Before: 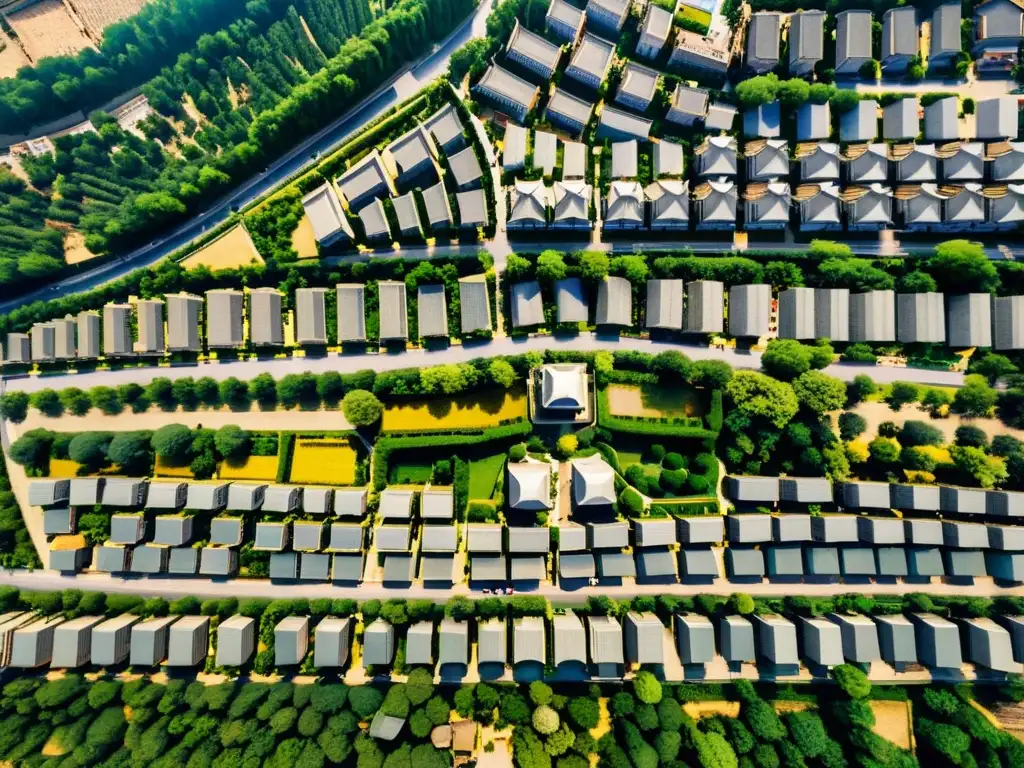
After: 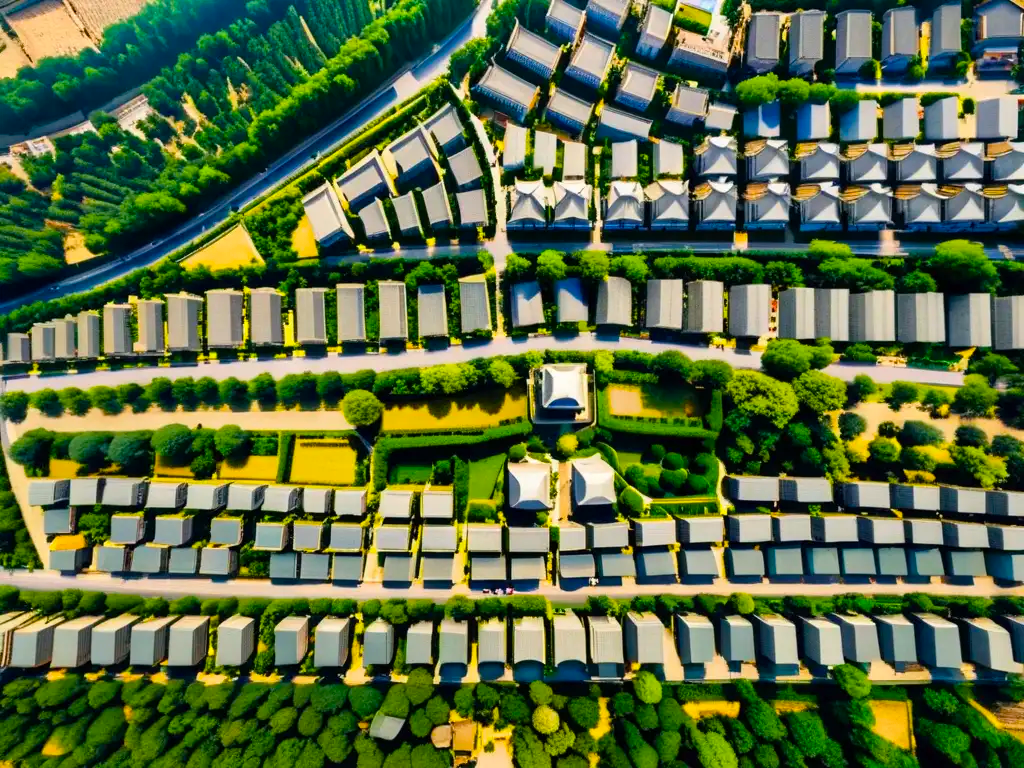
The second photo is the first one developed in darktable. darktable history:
color balance rgb: perceptual saturation grading › global saturation 34.256%, global vibrance 20%
